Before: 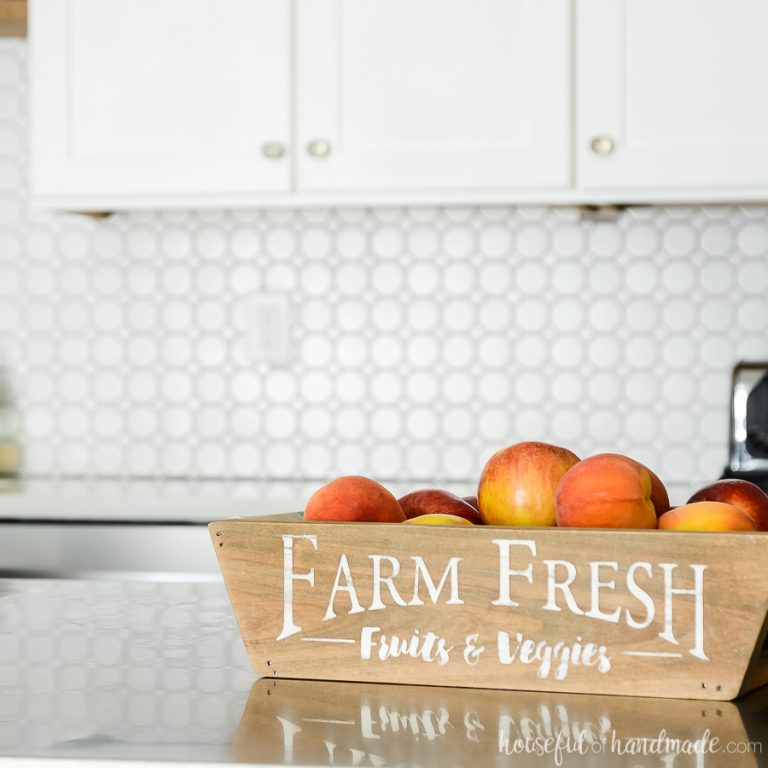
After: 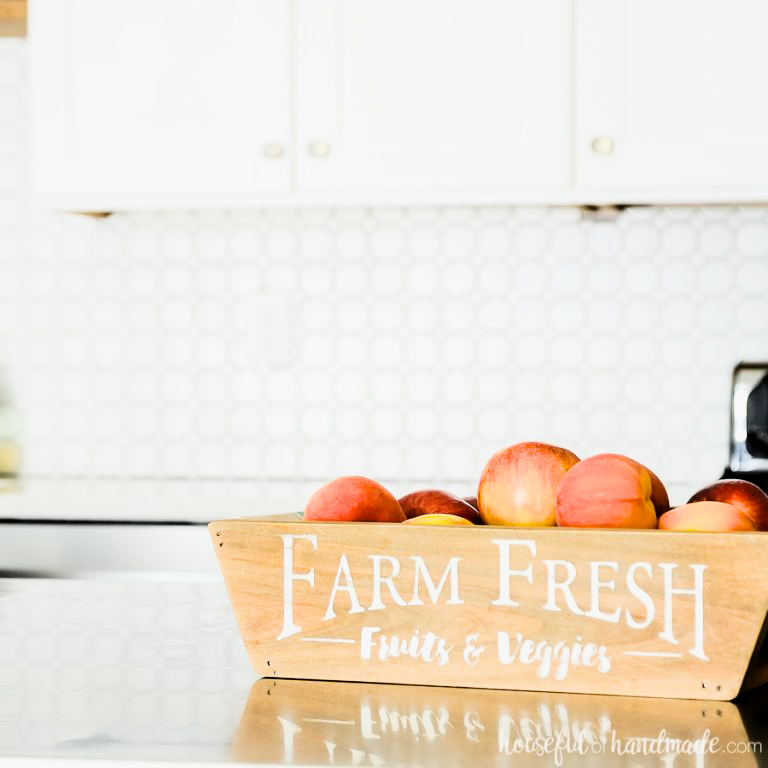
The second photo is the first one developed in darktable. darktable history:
color balance rgb: perceptual saturation grading › global saturation 20%
filmic rgb: black relative exposure -5 EV, hardness 2.88, contrast 1.5, highlights saturation mix -10%
exposure: black level correction 0, exposure 0.7 EV, compensate highlight preservation false
